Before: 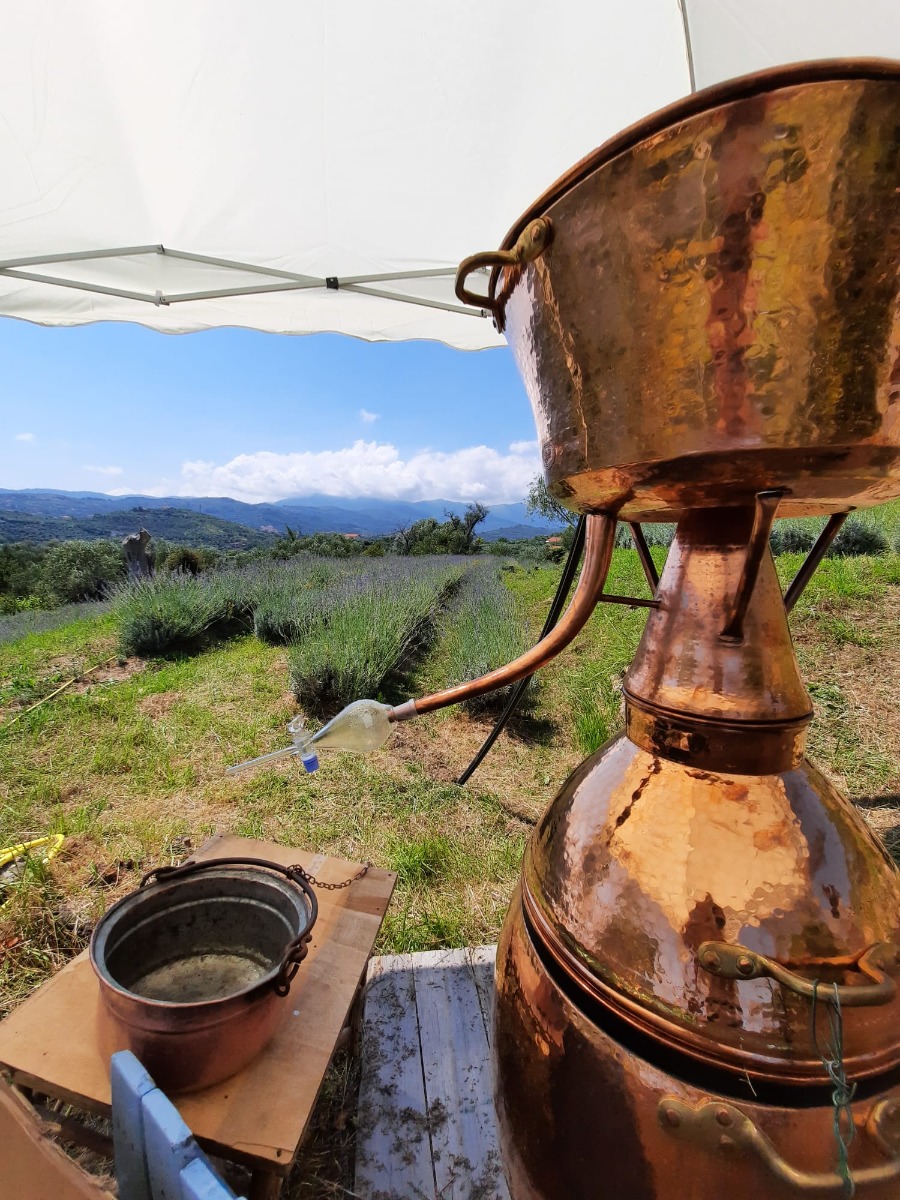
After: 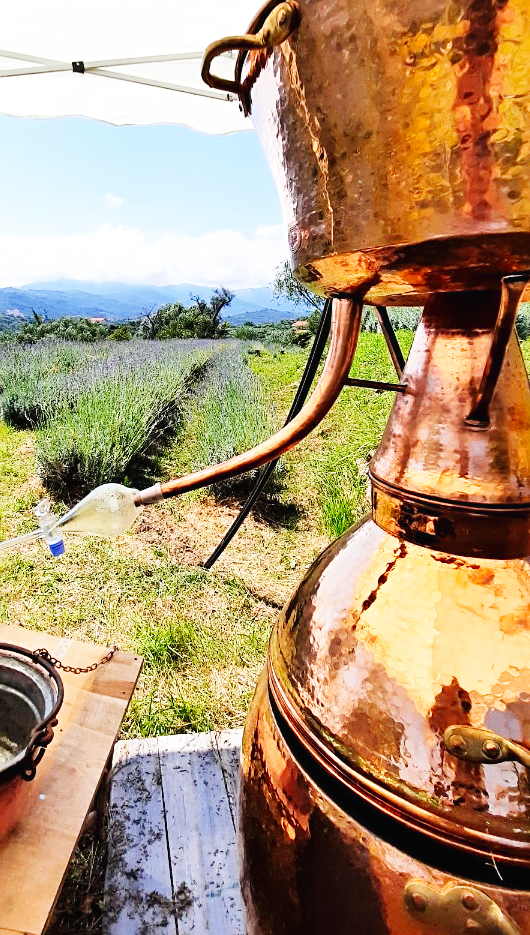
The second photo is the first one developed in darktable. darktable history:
base curve: curves: ch0 [(0, 0.003) (0.001, 0.002) (0.006, 0.004) (0.02, 0.022) (0.048, 0.086) (0.094, 0.234) (0.162, 0.431) (0.258, 0.629) (0.385, 0.8) (0.548, 0.918) (0.751, 0.988) (1, 1)], preserve colors none
sharpen: radius 2.529, amount 0.331
crop and rotate: left 28.306%, top 18.015%, right 12.705%, bottom 4.011%
